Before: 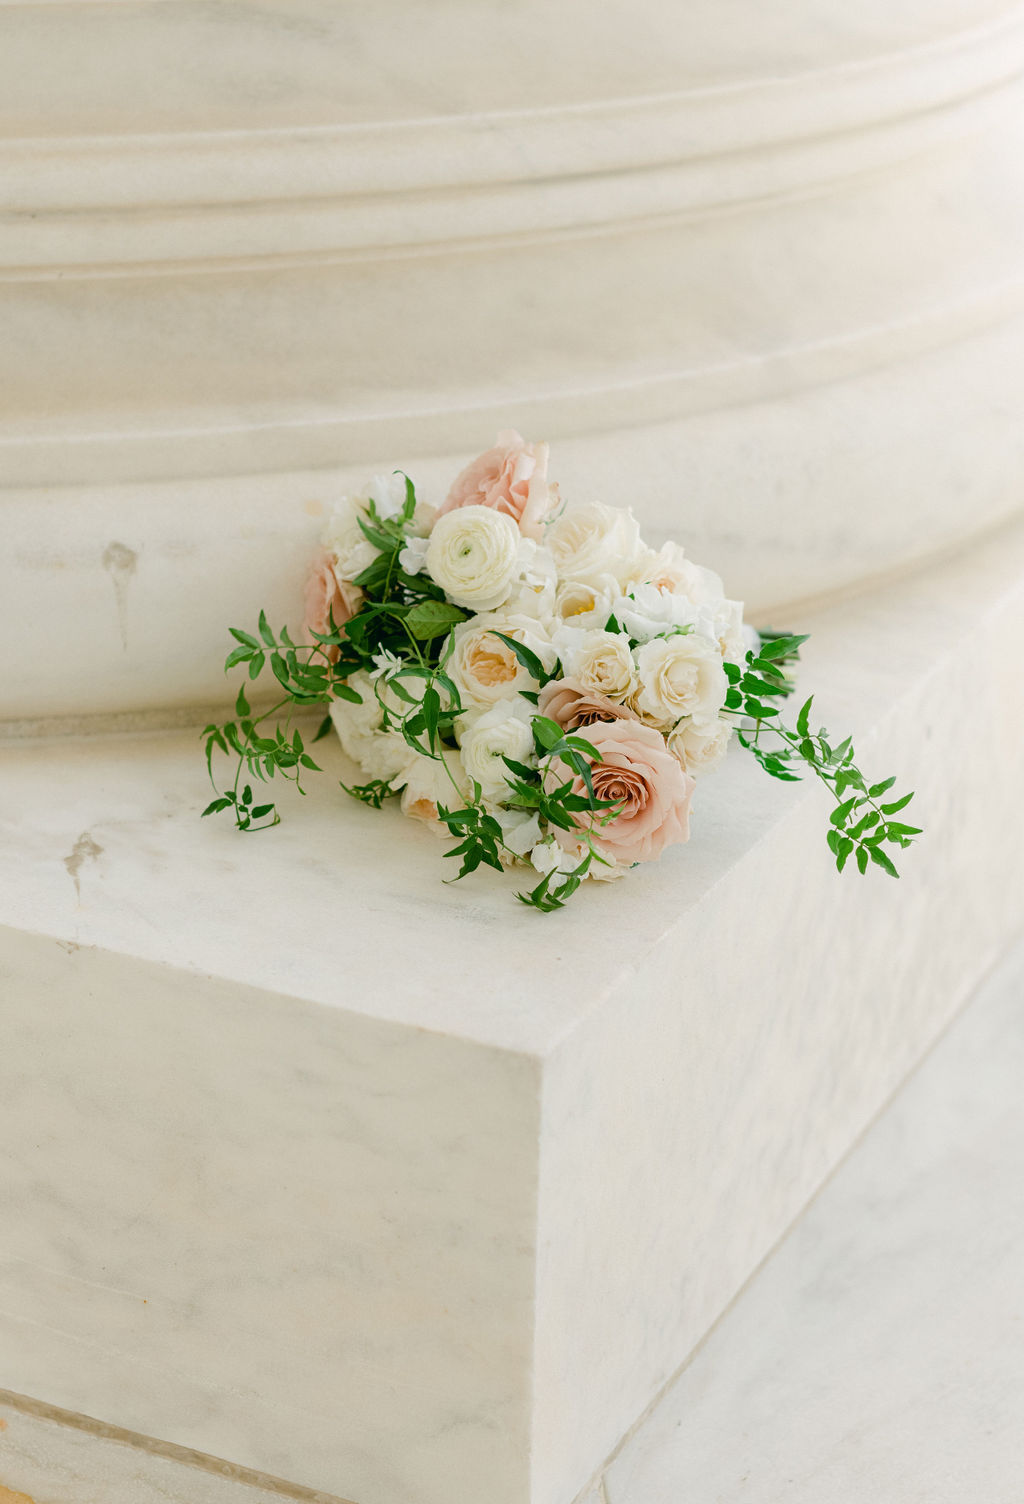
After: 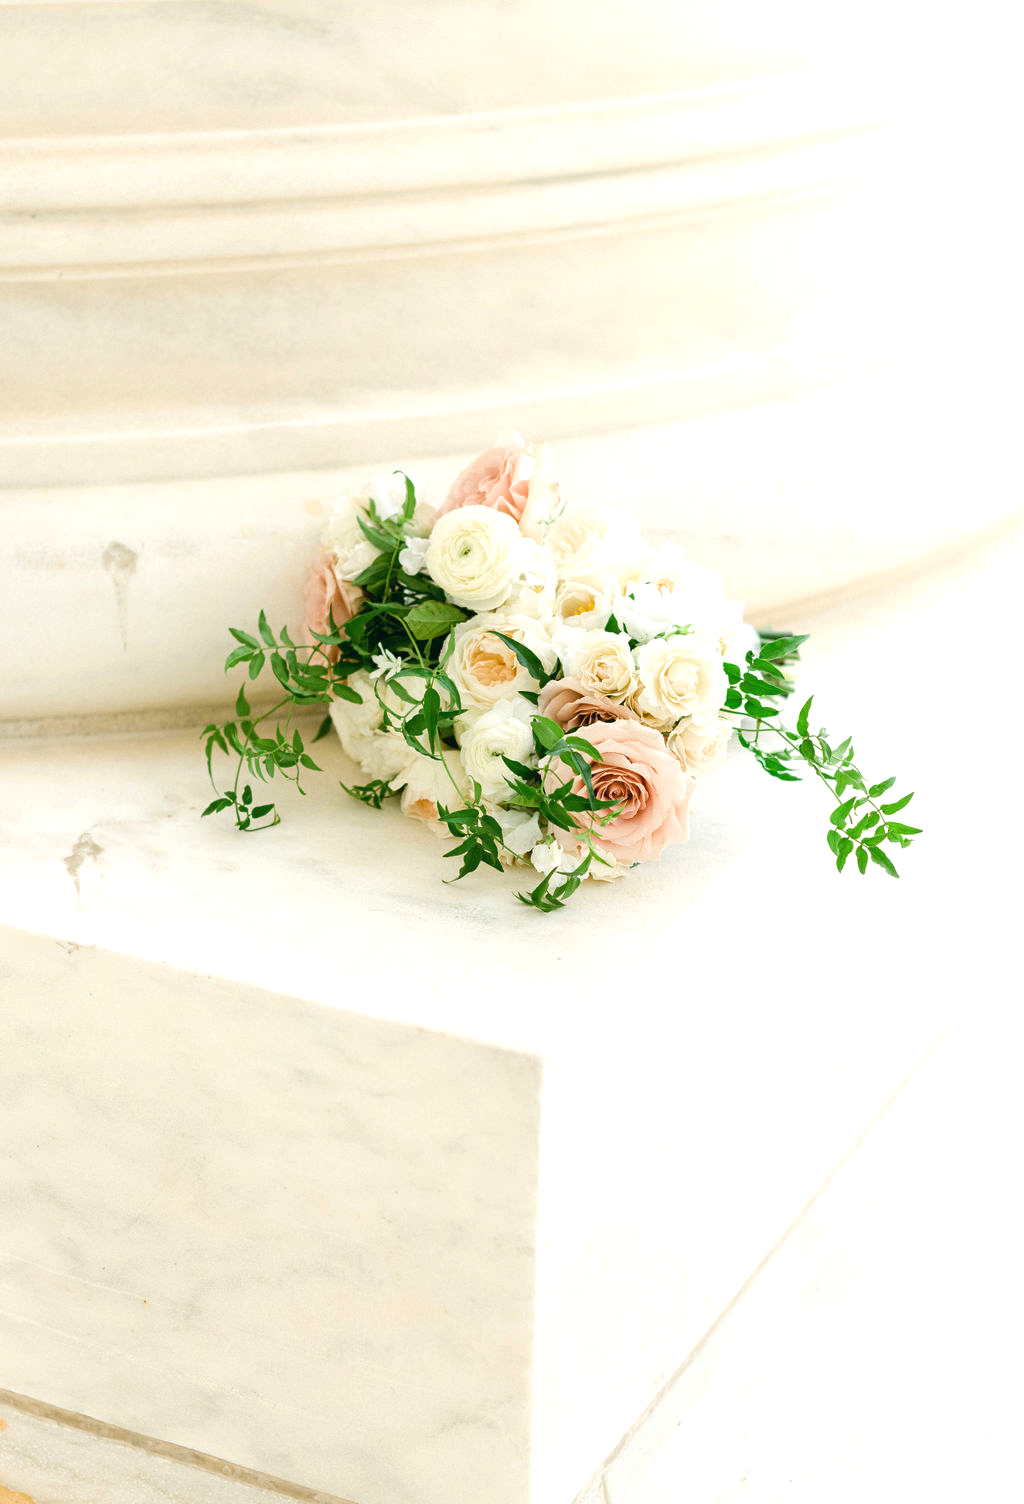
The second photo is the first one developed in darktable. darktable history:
exposure: black level correction 0, exposure 0.7 EV, compensate exposure bias true, compensate highlight preservation false
rgb levels: preserve colors max RGB
levels: mode automatic, gray 50.8%
